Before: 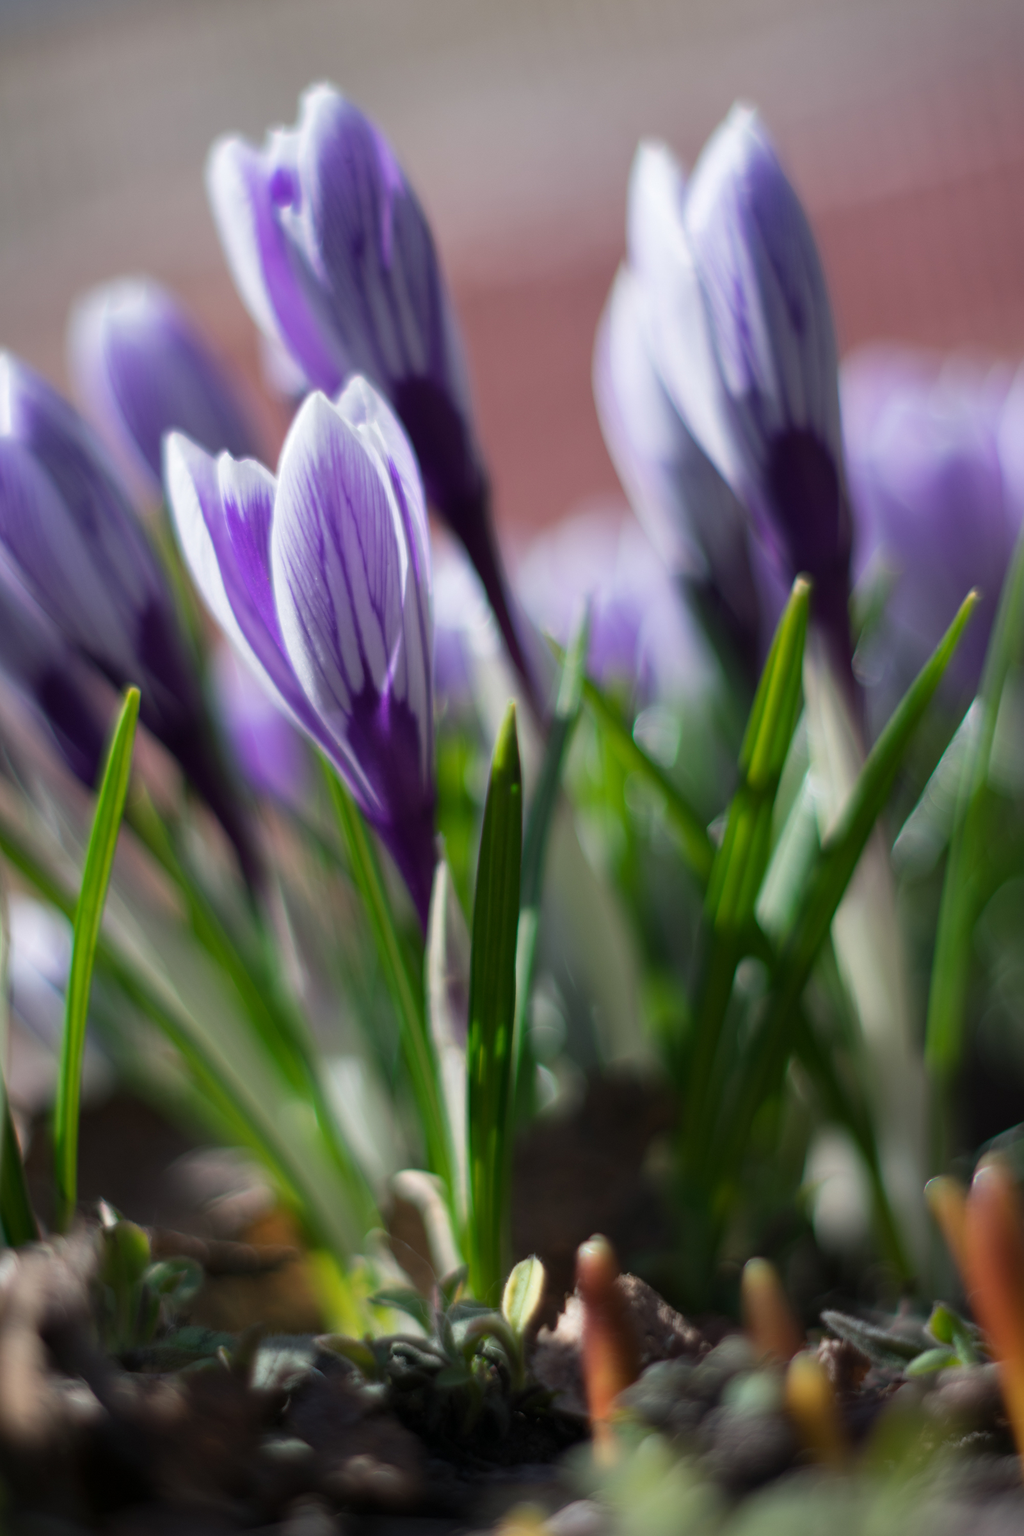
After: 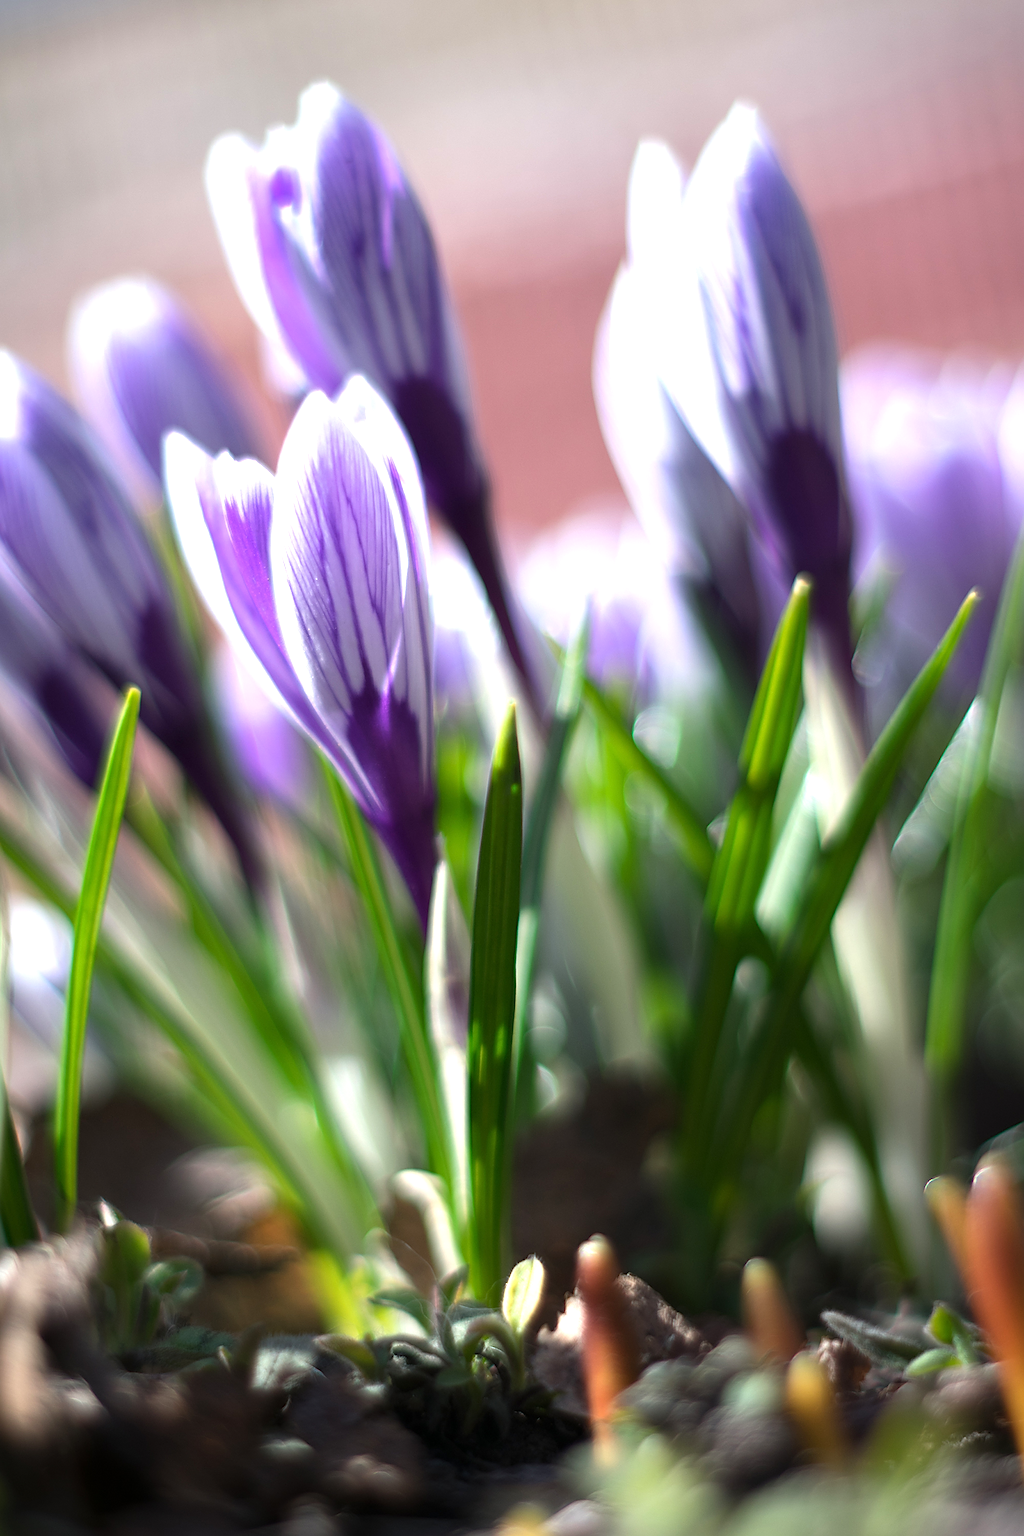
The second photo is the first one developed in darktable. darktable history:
sharpen: radius 1.426, amount 1.234, threshold 0.65
tone equalizer: -8 EV -1.11 EV, -7 EV -1.02 EV, -6 EV -0.836 EV, -5 EV -0.586 EV, -3 EV 0.6 EV, -2 EV 0.88 EV, -1 EV 0.989 EV, +0 EV 1.06 EV, smoothing diameter 24.98%, edges refinement/feathering 9.64, preserve details guided filter
